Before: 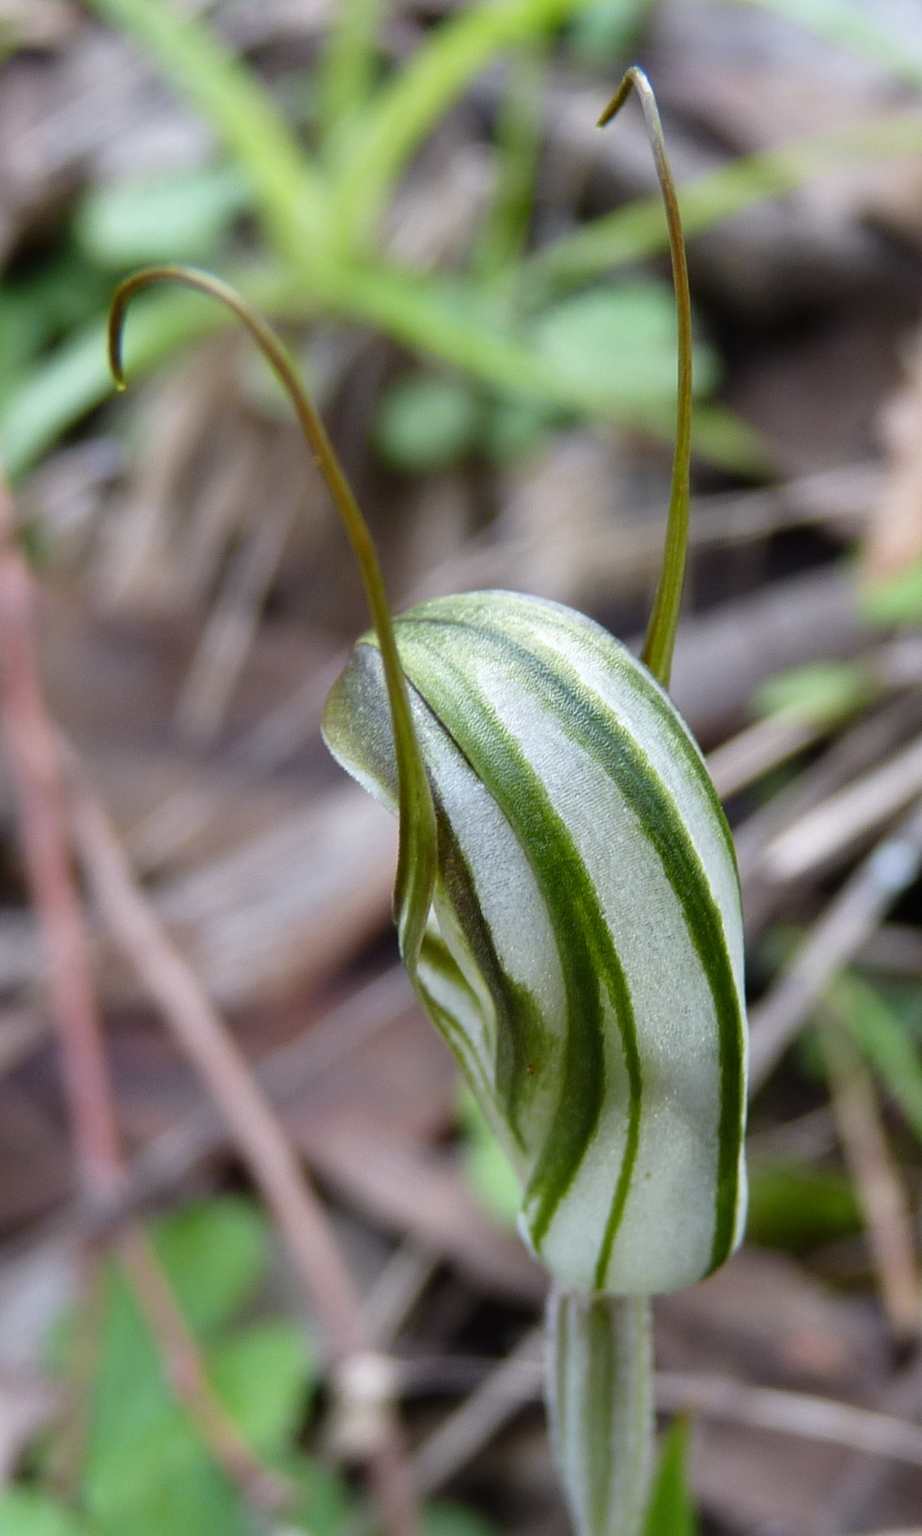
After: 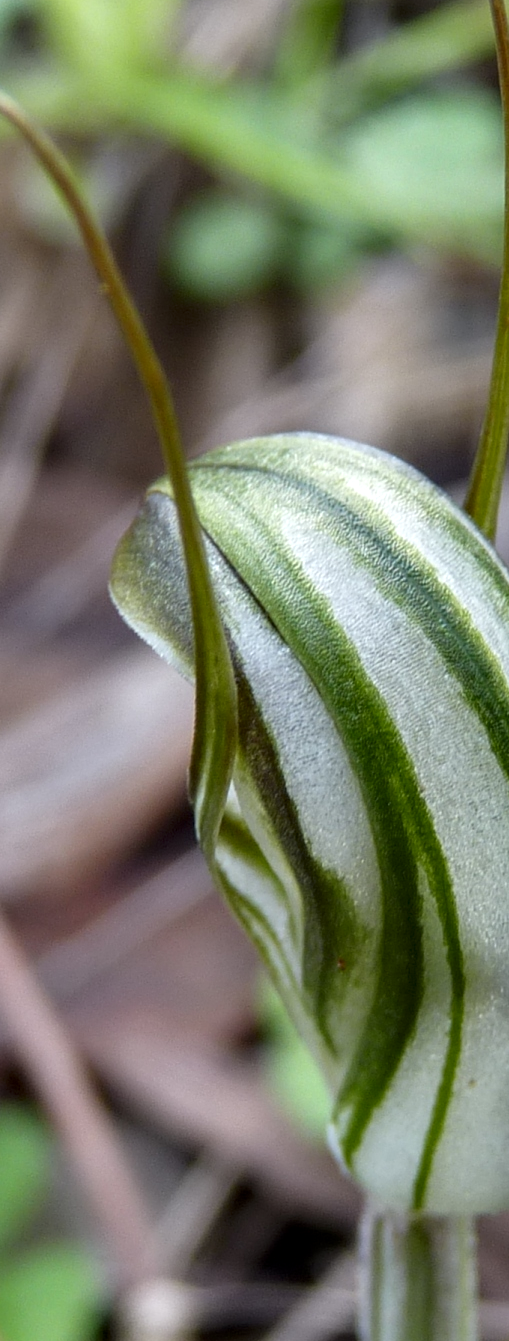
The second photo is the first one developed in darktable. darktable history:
crop and rotate: angle 0.02°, left 24.255%, top 13.075%, right 25.92%, bottom 8.216%
tone equalizer: mask exposure compensation -0.513 EV
local contrast: on, module defaults
contrast brightness saturation: contrast 0.026, brightness -0.03
